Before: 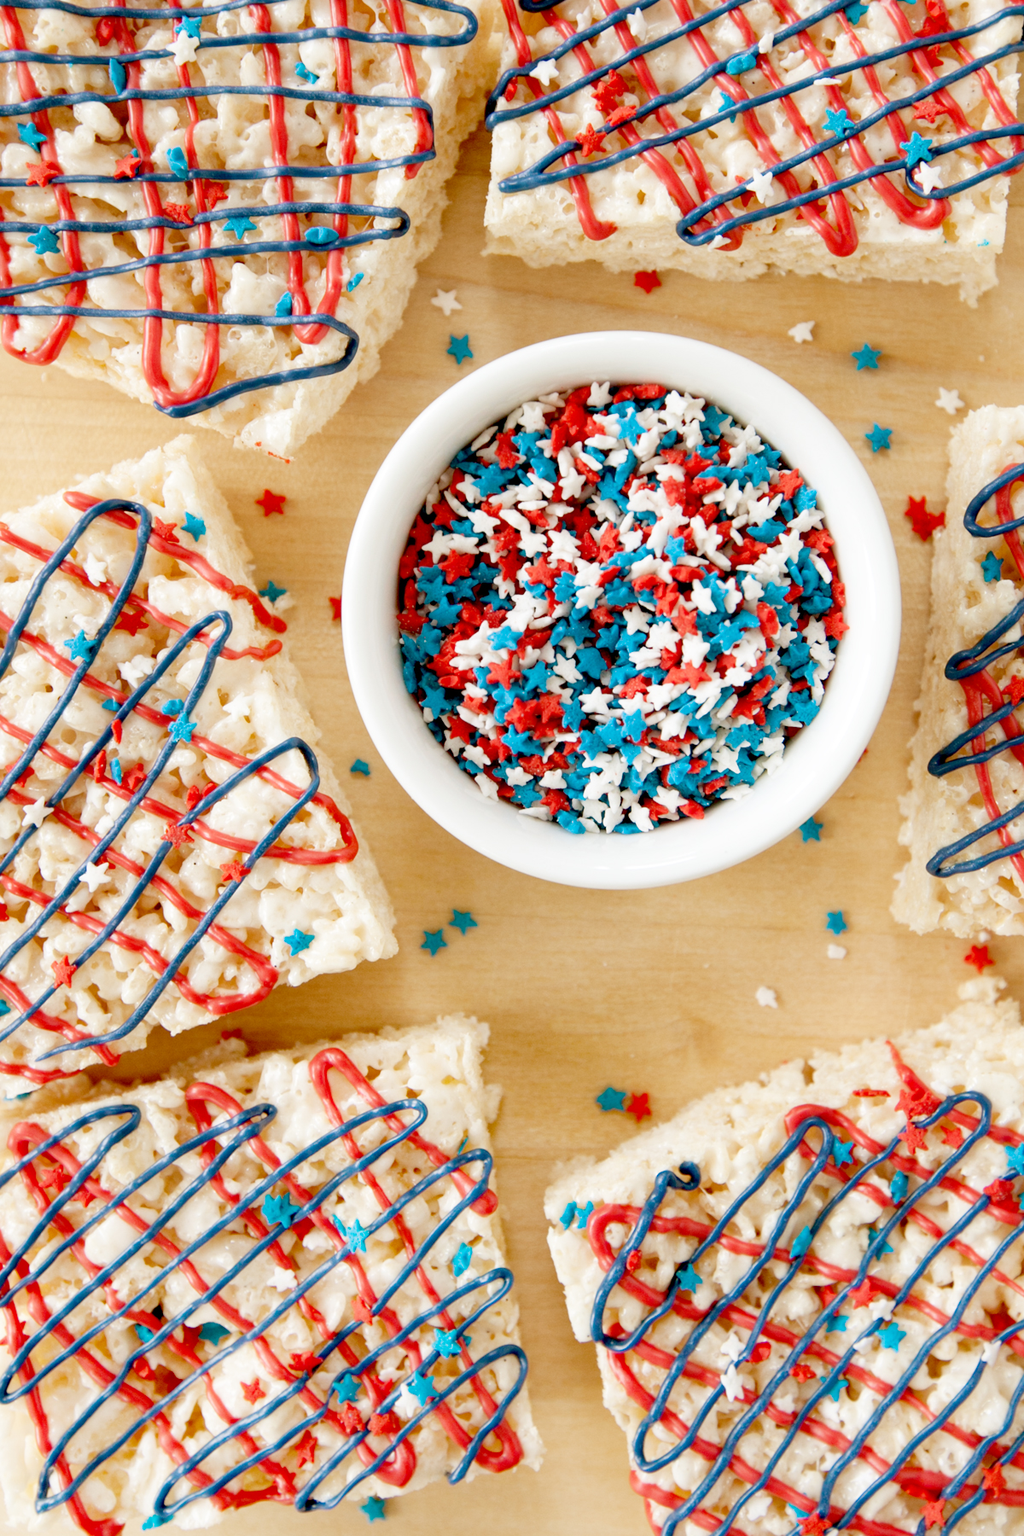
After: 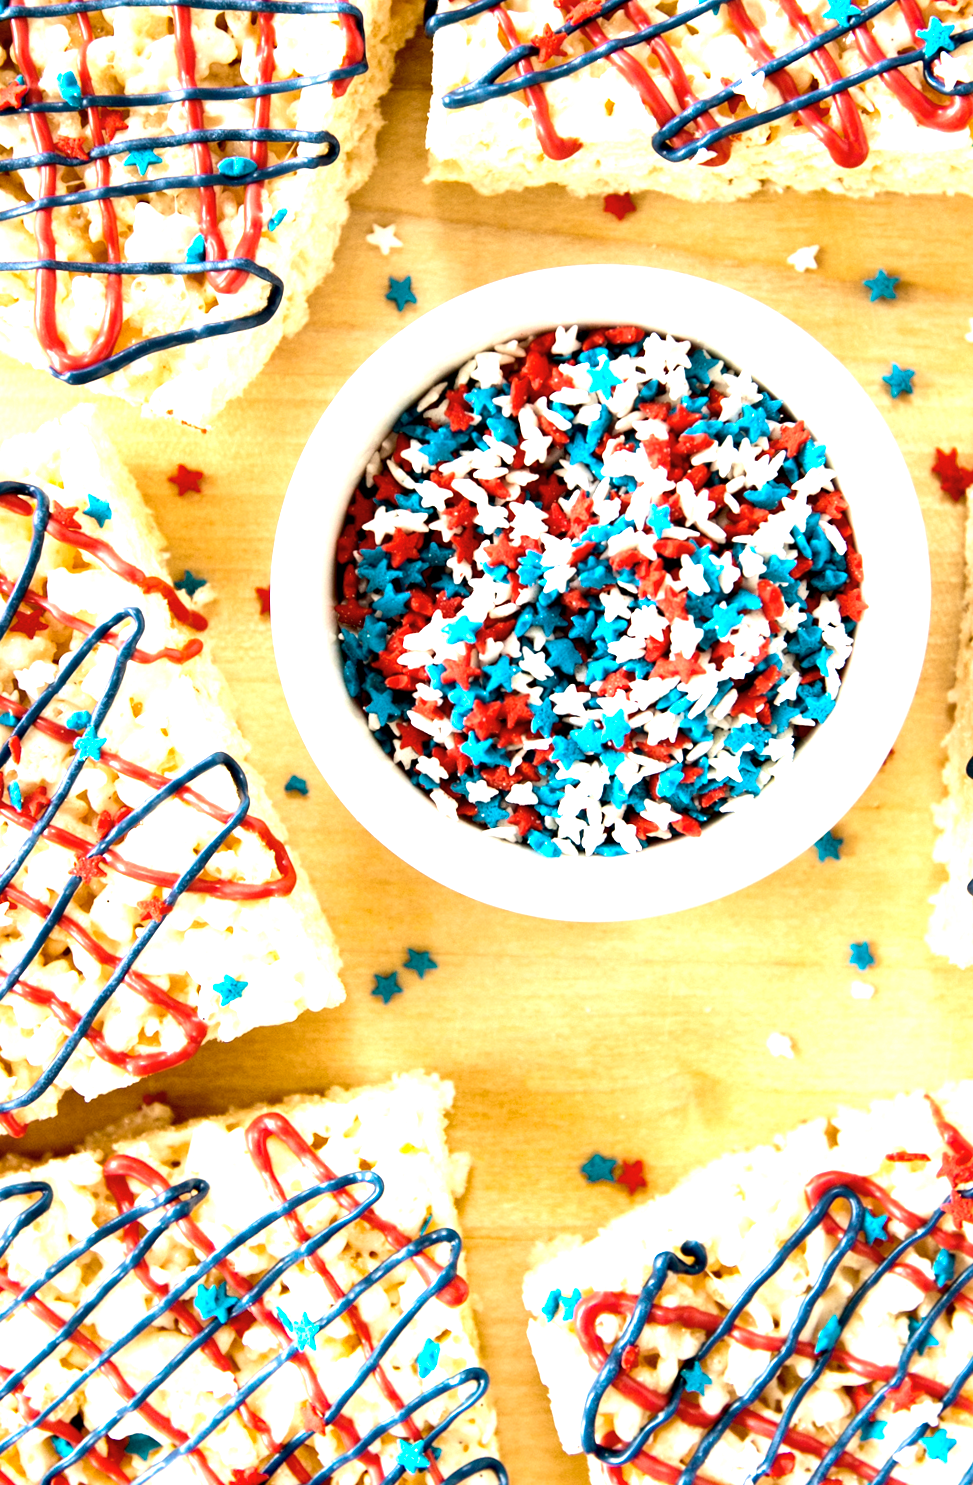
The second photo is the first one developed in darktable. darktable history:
rotate and perspective: rotation -1.32°, lens shift (horizontal) -0.031, crop left 0.015, crop right 0.985, crop top 0.047, crop bottom 0.982
crop: left 9.929%, top 3.475%, right 9.188%, bottom 9.529%
tone equalizer: -8 EV -0.75 EV, -7 EV -0.7 EV, -6 EV -0.6 EV, -5 EV -0.4 EV, -3 EV 0.4 EV, -2 EV 0.6 EV, -1 EV 0.7 EV, +0 EV 0.75 EV, edges refinement/feathering 500, mask exposure compensation -1.57 EV, preserve details no
color balance rgb: perceptual brilliance grading › highlights 14.29%, perceptual brilliance grading › mid-tones -5.92%, perceptual brilliance grading › shadows -26.83%, global vibrance 31.18%
color correction: highlights a* -0.137, highlights b* 0.137
